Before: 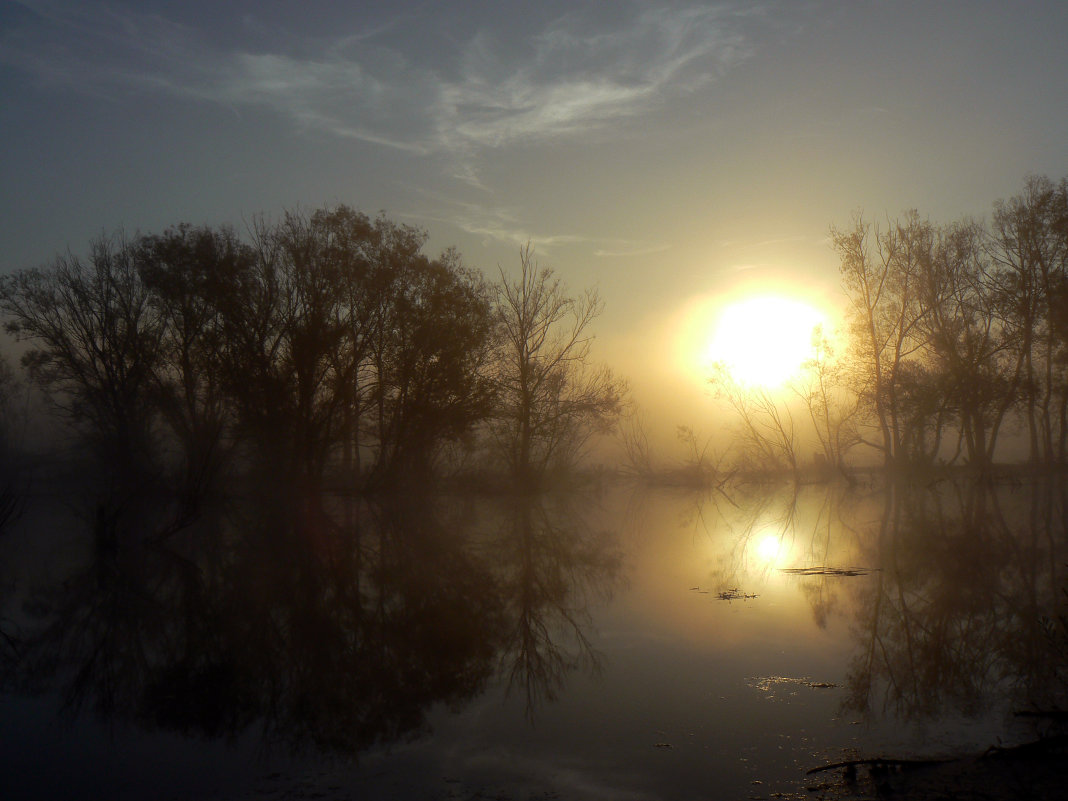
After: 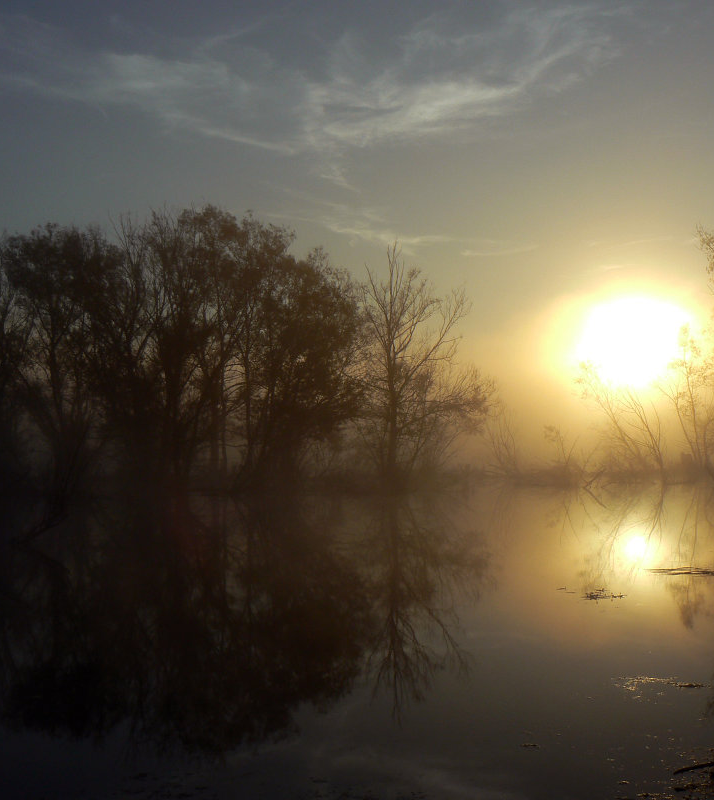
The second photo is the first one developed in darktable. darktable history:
crop and rotate: left 12.464%, right 20.675%
